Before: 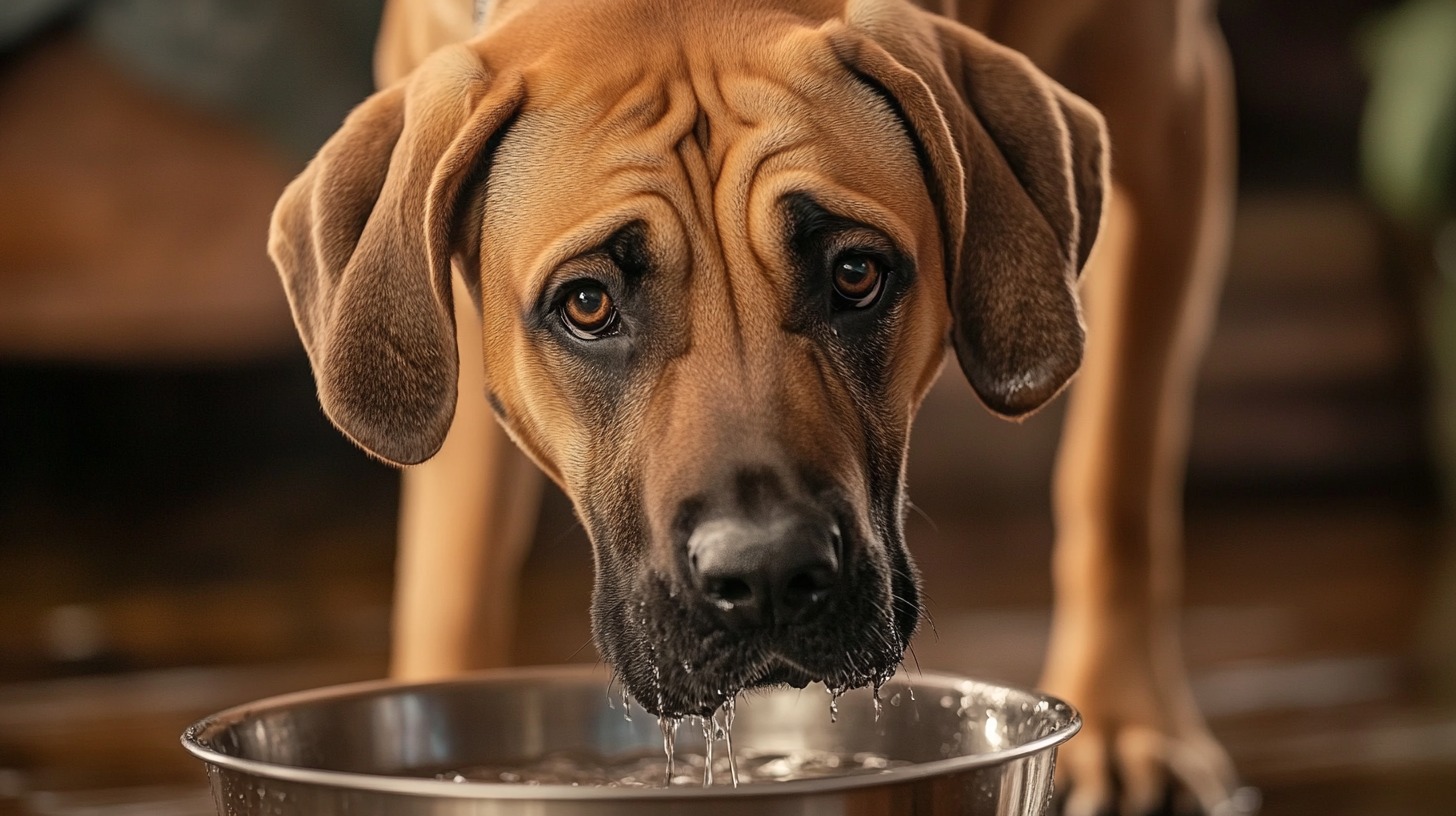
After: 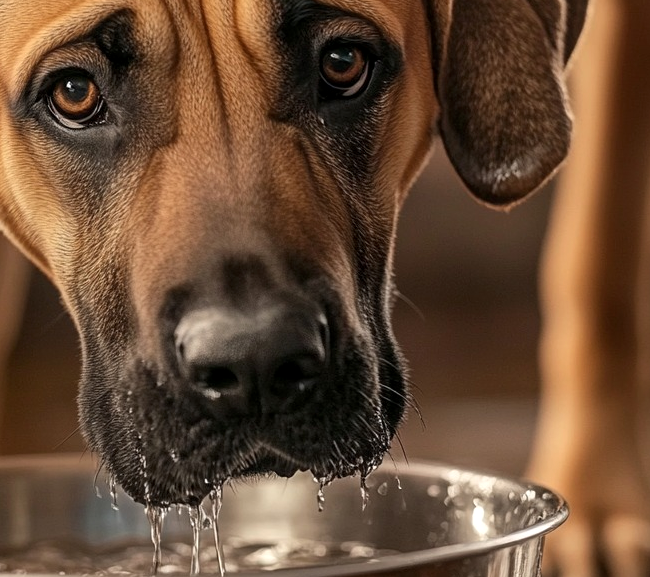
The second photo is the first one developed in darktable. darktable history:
local contrast: highlights 106%, shadows 99%, detail 119%, midtone range 0.2
crop: left 35.24%, top 25.894%, right 20.101%, bottom 3.356%
